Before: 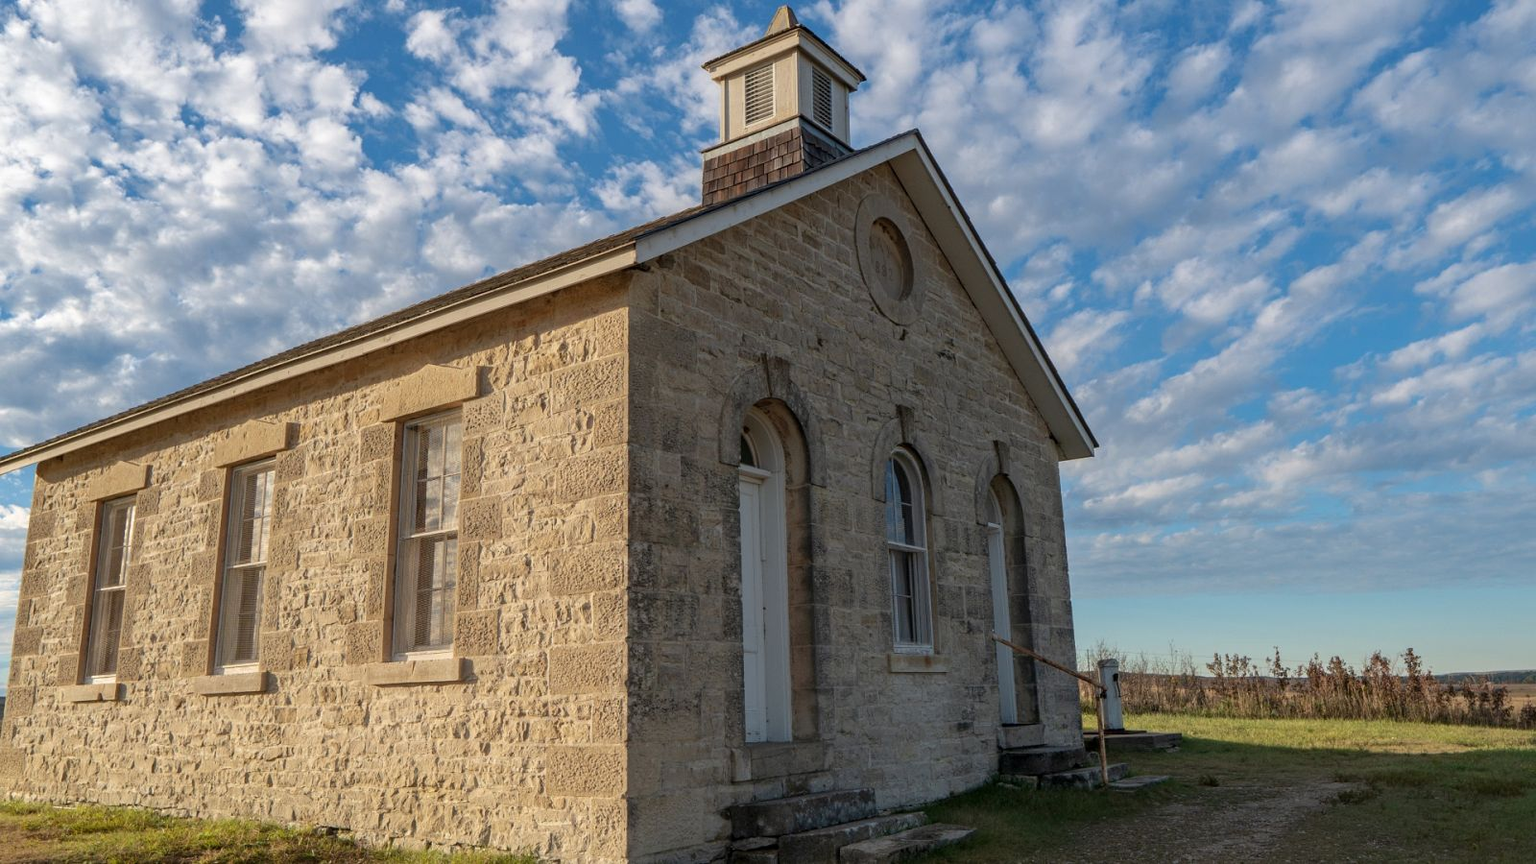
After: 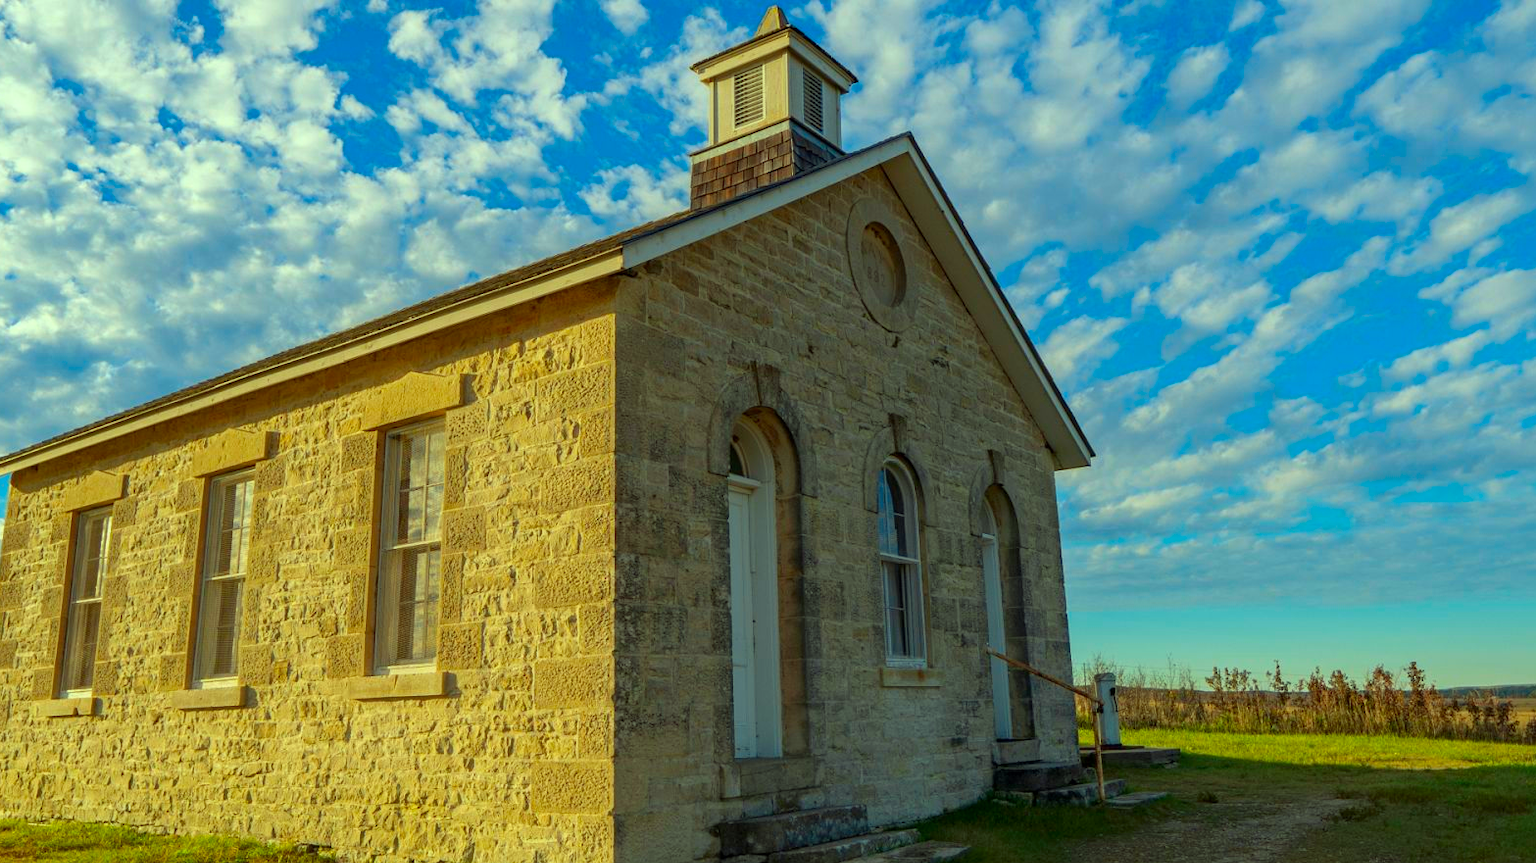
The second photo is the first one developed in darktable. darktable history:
crop: left 1.743%, right 0.268%, bottom 2.011%
color correction: highlights a* -10.77, highlights b* 9.8, saturation 1.72
